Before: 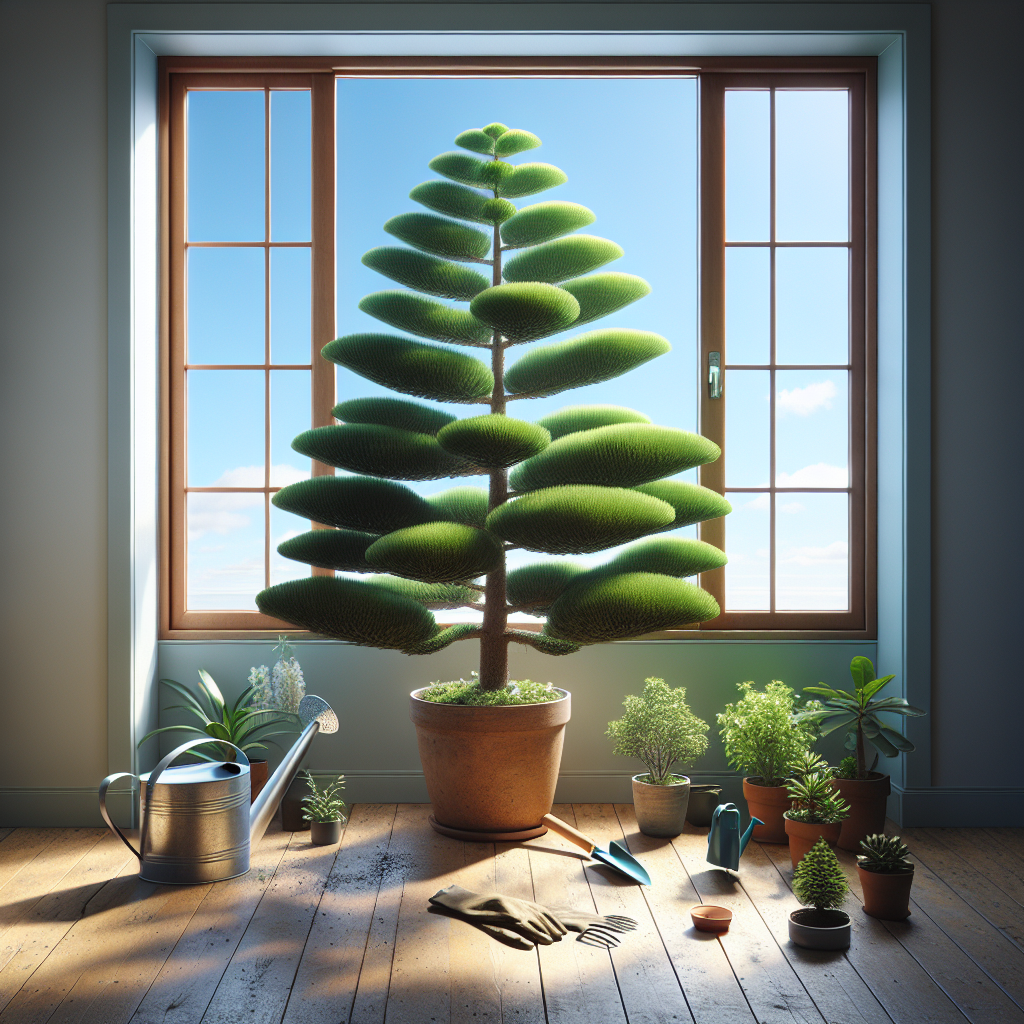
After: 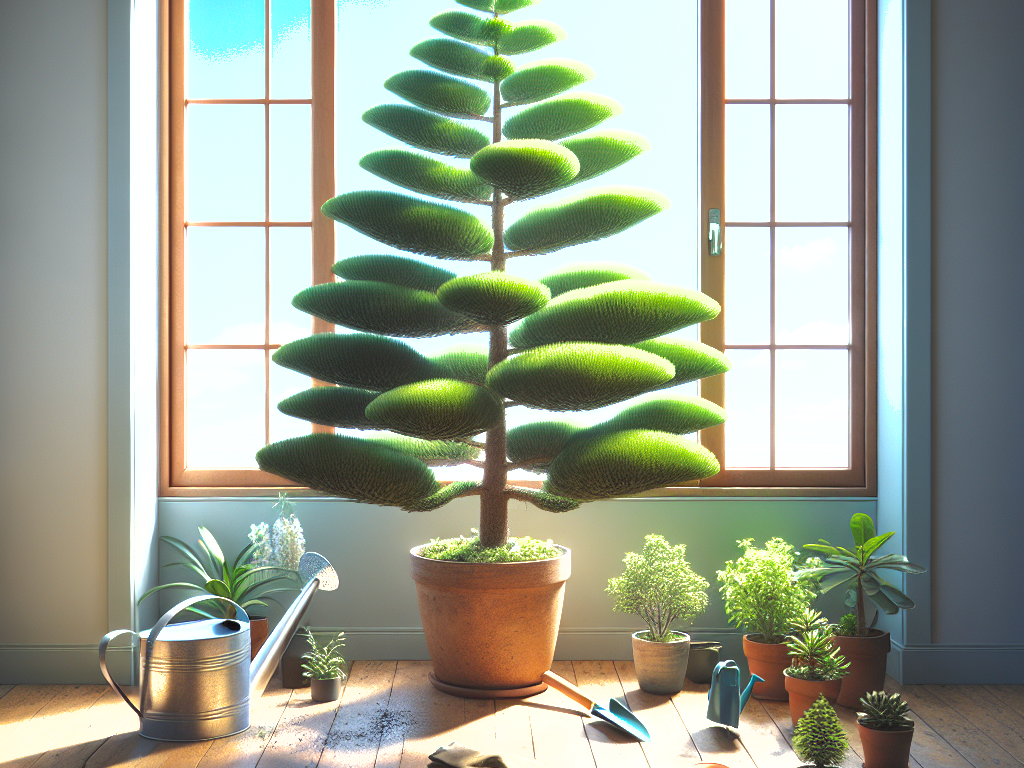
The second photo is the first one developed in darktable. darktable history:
exposure: black level correction 0, exposure 1.104 EV, compensate exposure bias true, compensate highlight preservation false
crop: top 13.99%, bottom 10.979%
tone equalizer: -7 EV 0.138 EV
shadows and highlights: on, module defaults
levels: mode automatic
